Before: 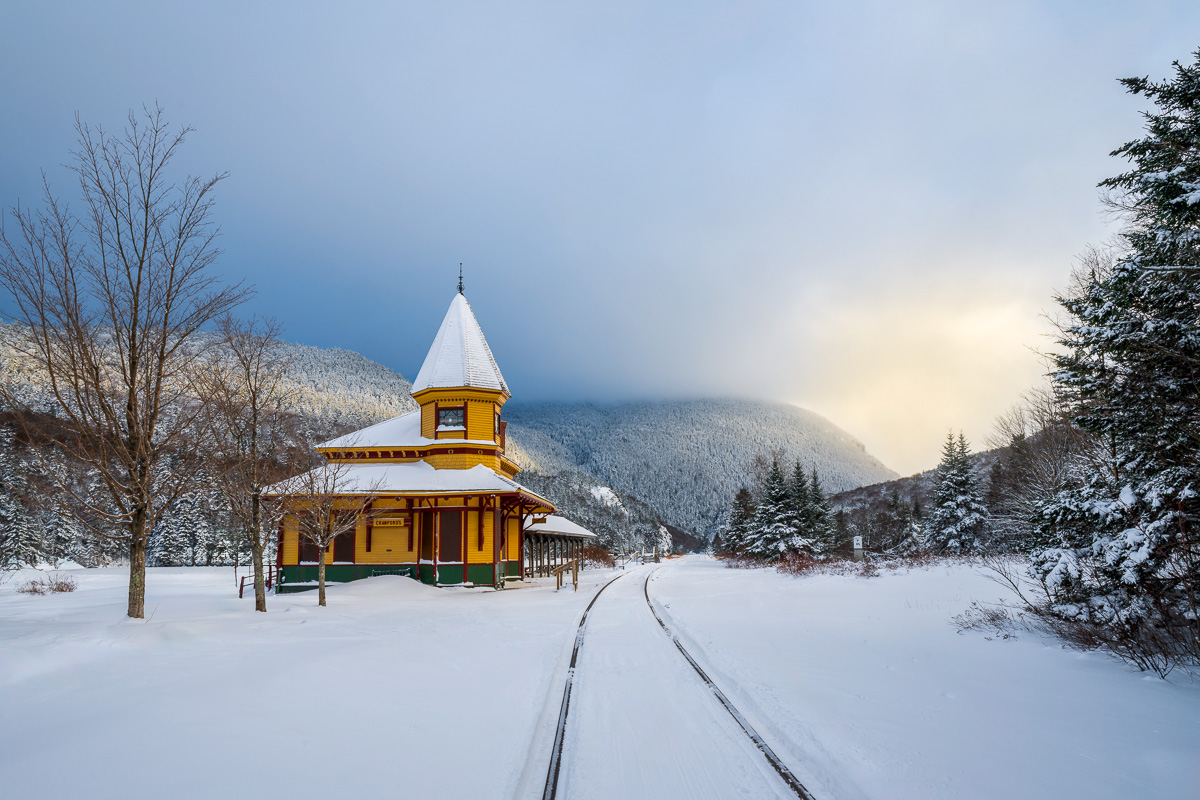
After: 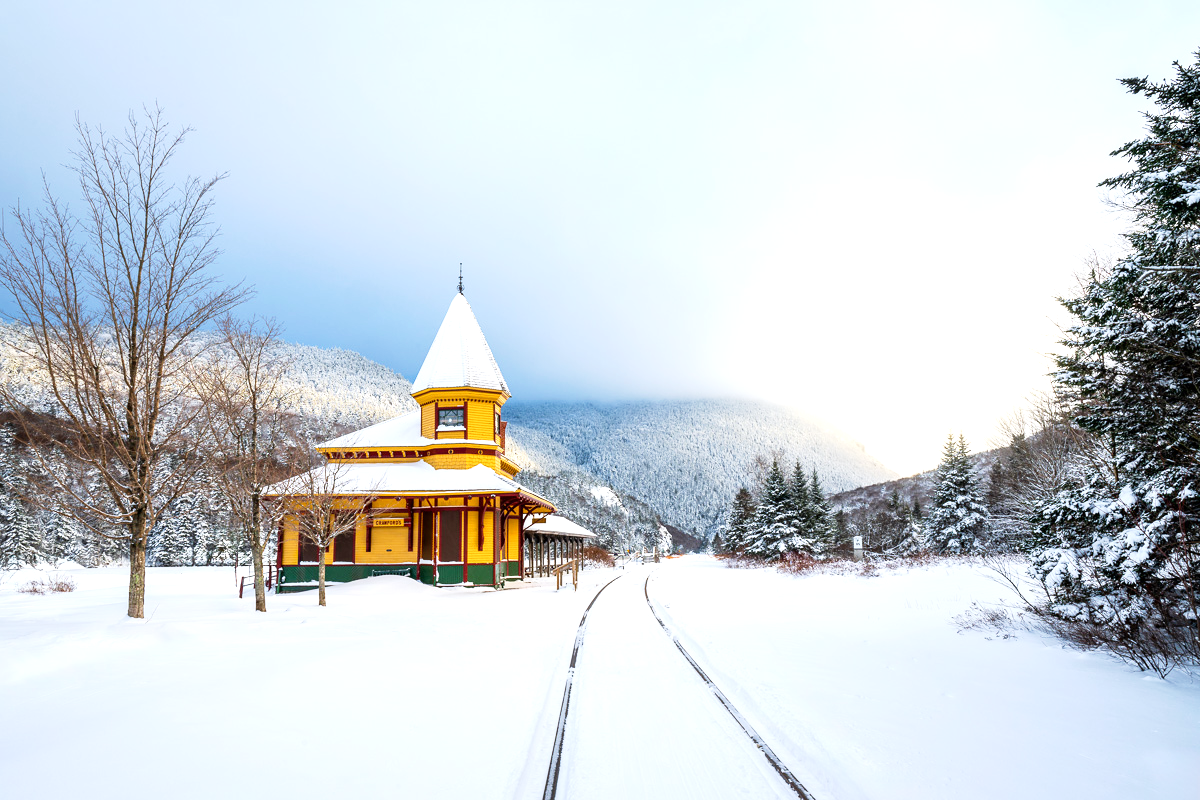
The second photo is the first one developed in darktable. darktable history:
tone equalizer: -8 EV -0.378 EV, -7 EV -0.415 EV, -6 EV -0.362 EV, -5 EV -0.199 EV, -3 EV 0.202 EV, -2 EV 0.357 EV, -1 EV 0.369 EV, +0 EV 0.403 EV
tone curve: curves: ch0 [(0, 0) (0.739, 0.837) (1, 1)]; ch1 [(0, 0) (0.226, 0.261) (0.383, 0.397) (0.462, 0.473) (0.498, 0.502) (0.521, 0.52) (0.578, 0.57) (1, 1)]; ch2 [(0, 0) (0.438, 0.456) (0.5, 0.5) (0.547, 0.557) (0.597, 0.58) (0.629, 0.603) (1, 1)], preserve colors none
exposure: exposure 0.441 EV, compensate exposure bias true, compensate highlight preservation false
